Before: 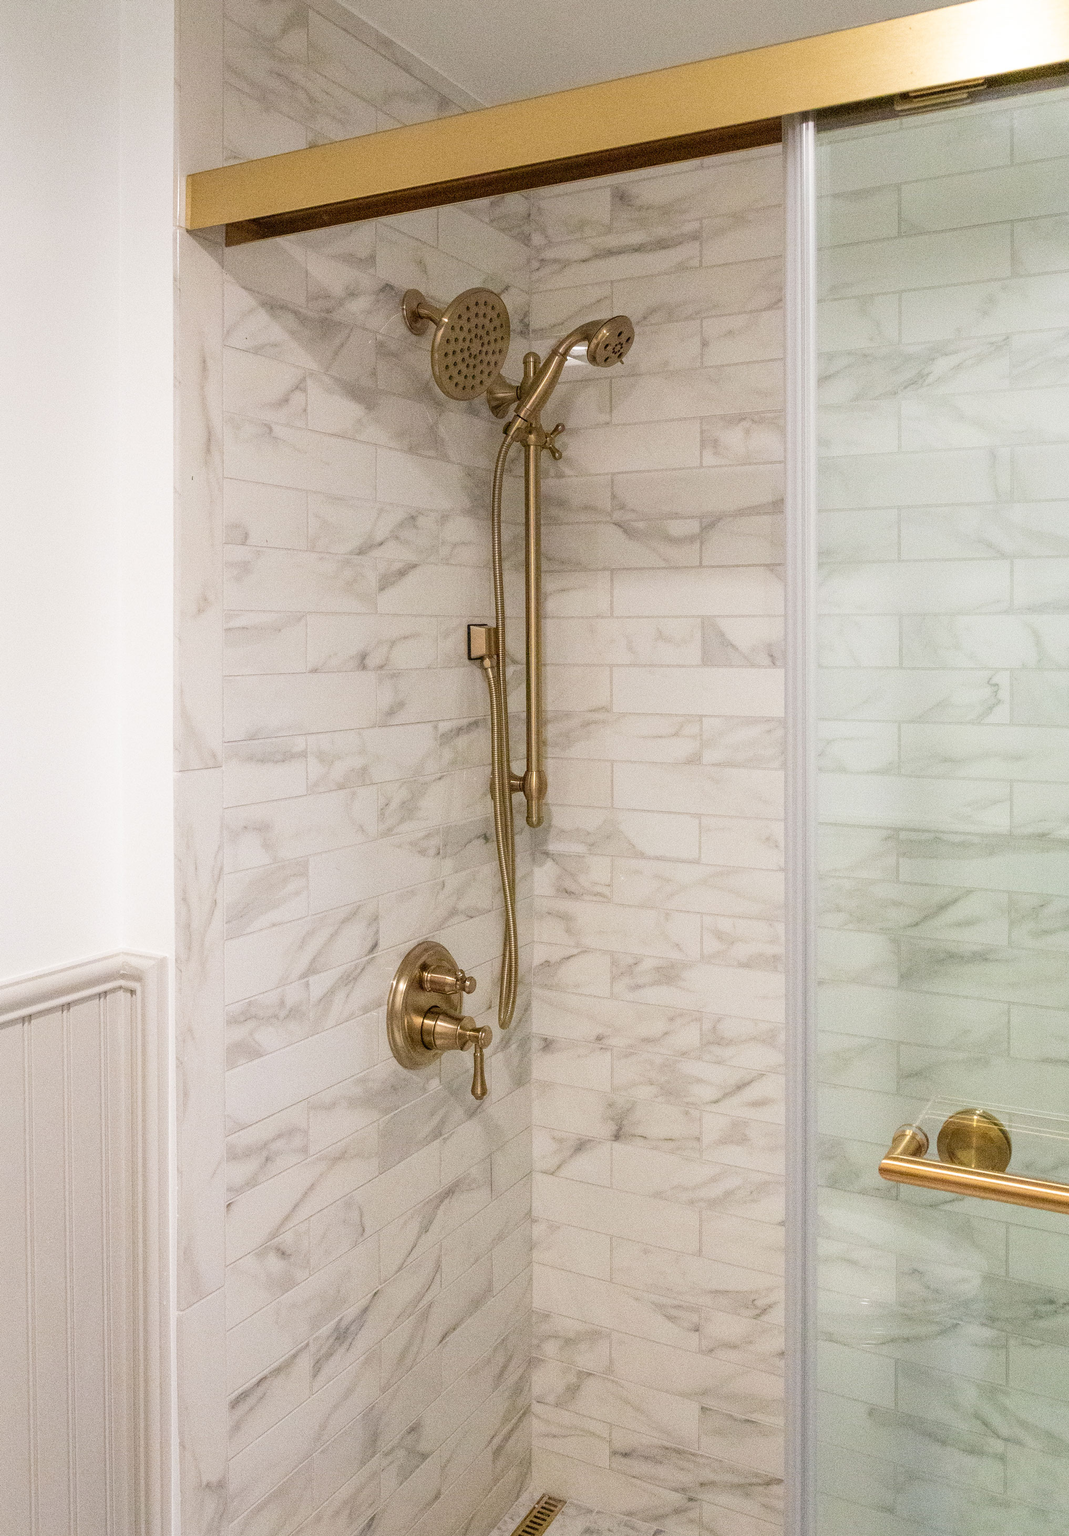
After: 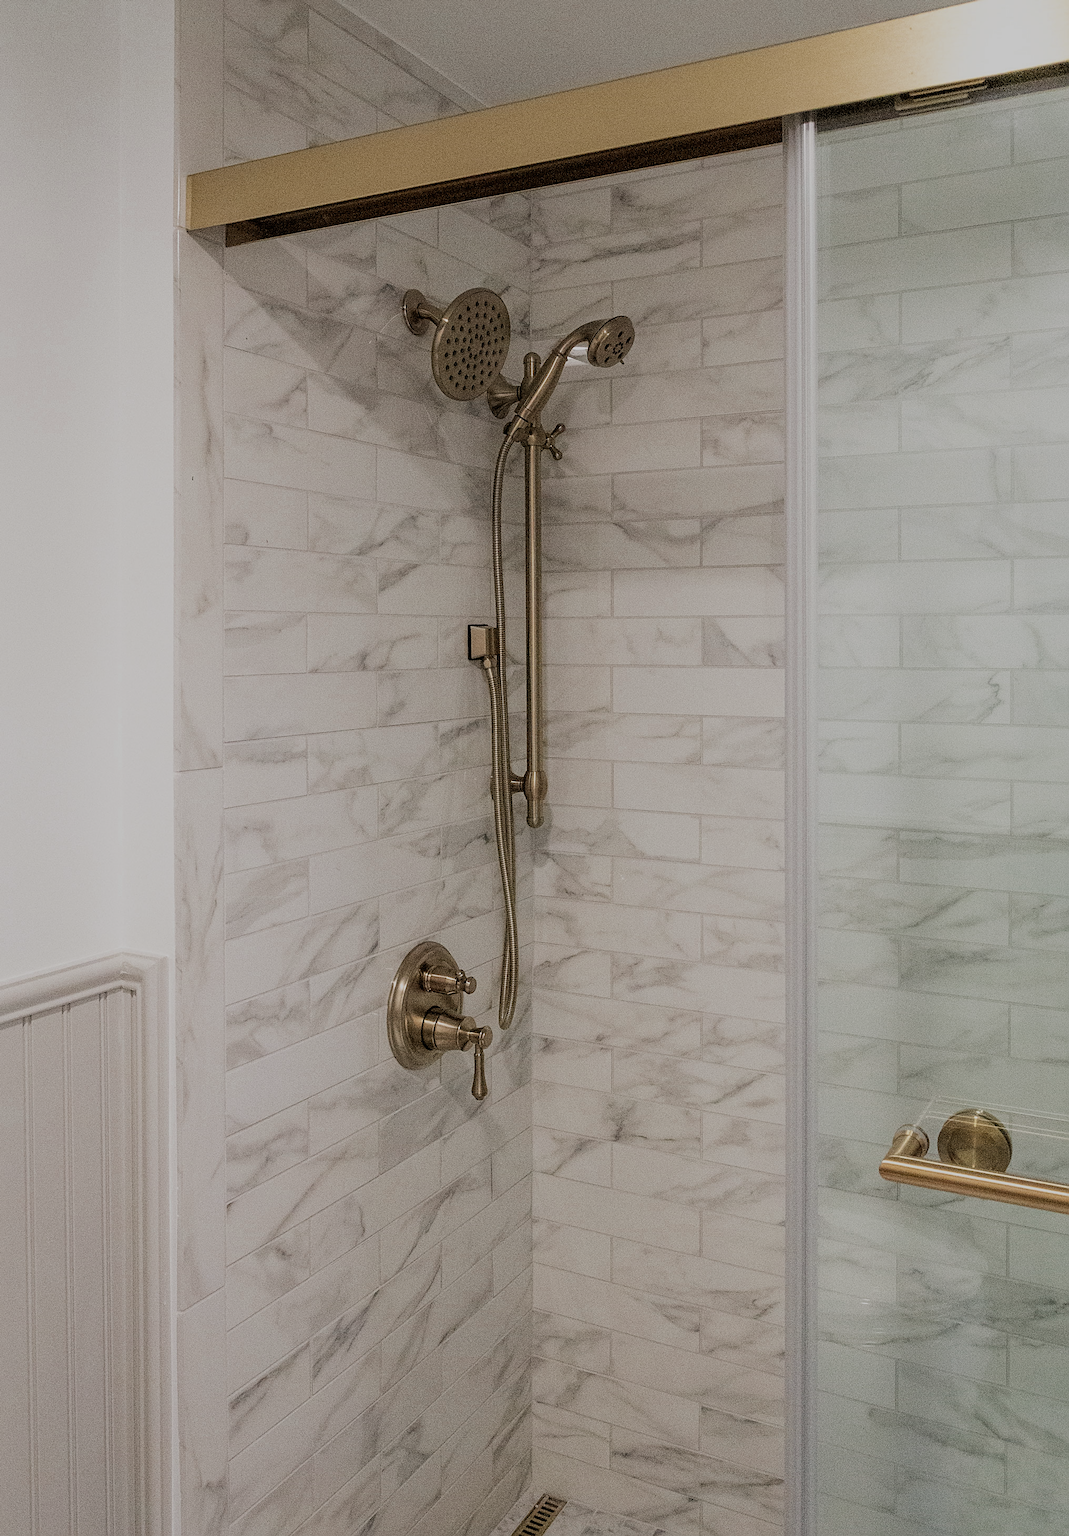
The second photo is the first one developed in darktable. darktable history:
color zones: curves: ch0 [(0, 0.5) (0.125, 0.4) (0.25, 0.5) (0.375, 0.4) (0.5, 0.4) (0.625, 0.35) (0.75, 0.35) (0.875, 0.5)]; ch1 [(0, 0.35) (0.125, 0.45) (0.25, 0.35) (0.375, 0.35) (0.5, 0.35) (0.625, 0.35) (0.75, 0.45) (0.875, 0.35)]; ch2 [(0, 0.6) (0.125, 0.5) (0.25, 0.5) (0.375, 0.6) (0.5, 0.6) (0.625, 0.5) (0.75, 0.5) (0.875, 0.5)]
filmic rgb: middle gray luminance 29.26%, black relative exposure -10.38 EV, white relative exposure 5.49 EV, target black luminance 0%, hardness 3.92, latitude 1.95%, contrast 1.128, highlights saturation mix 3.75%, shadows ↔ highlights balance 14.49%, add noise in highlights 0.001, color science v3 (2019), use custom middle-gray values true, contrast in highlights soft
sharpen: on, module defaults
